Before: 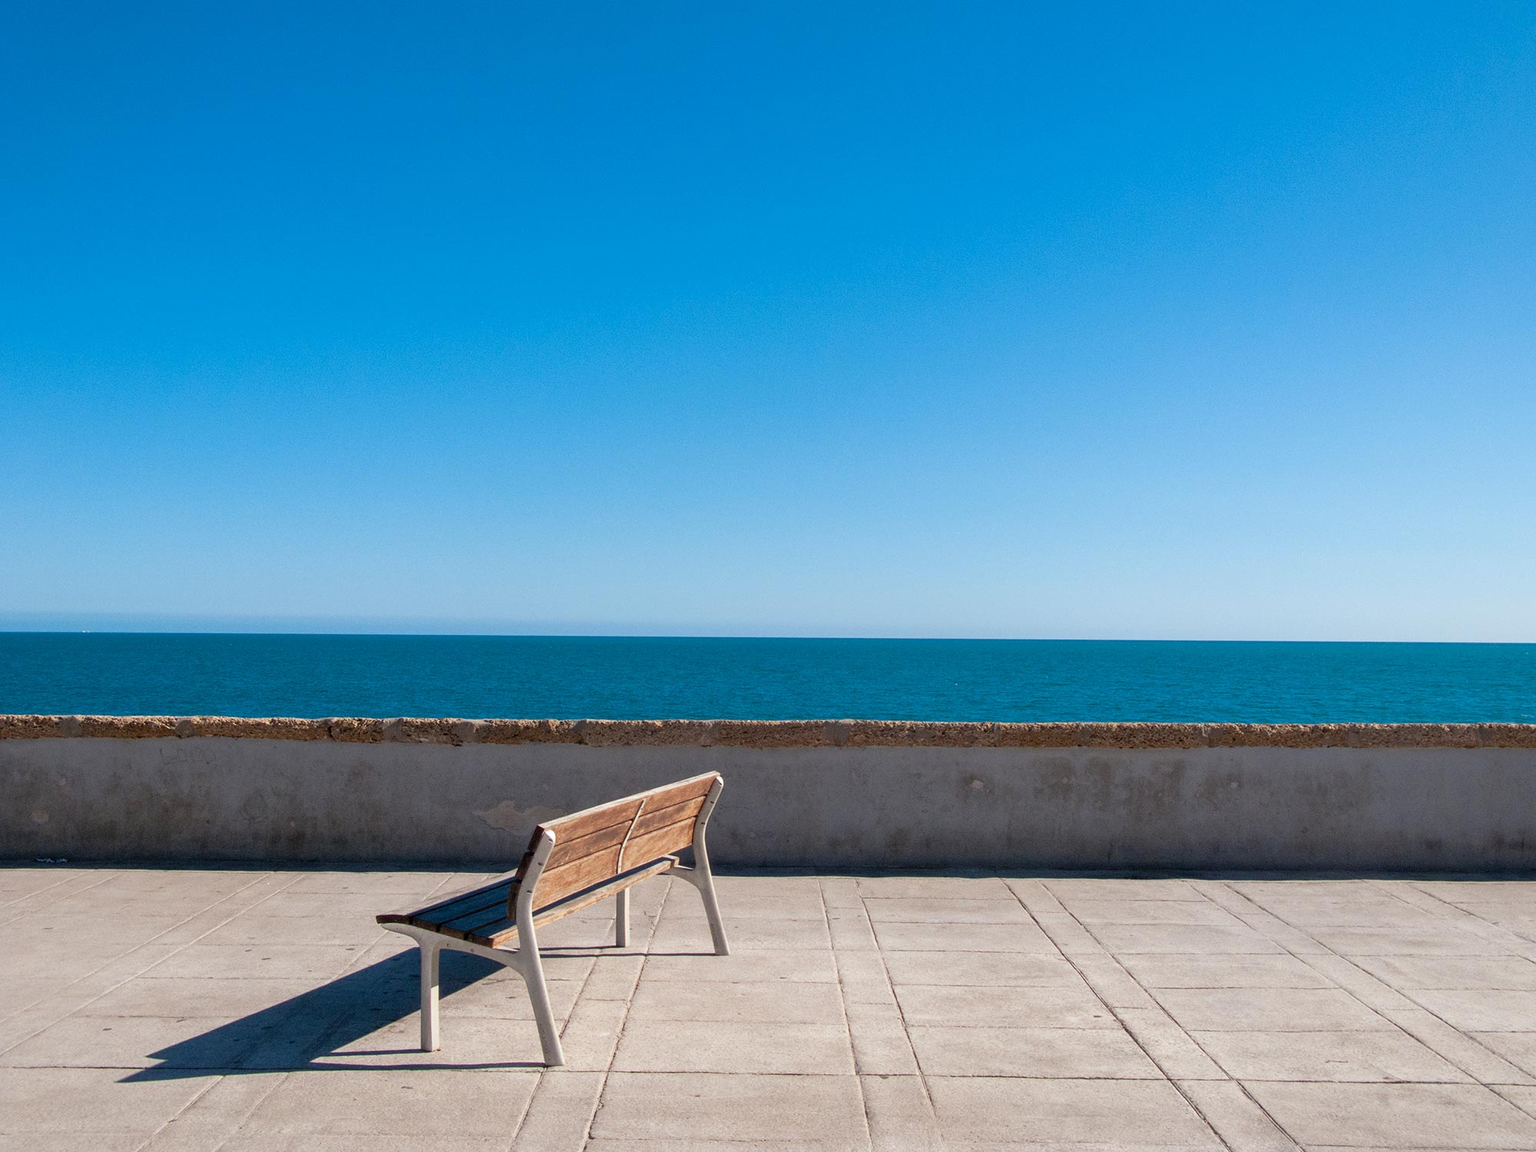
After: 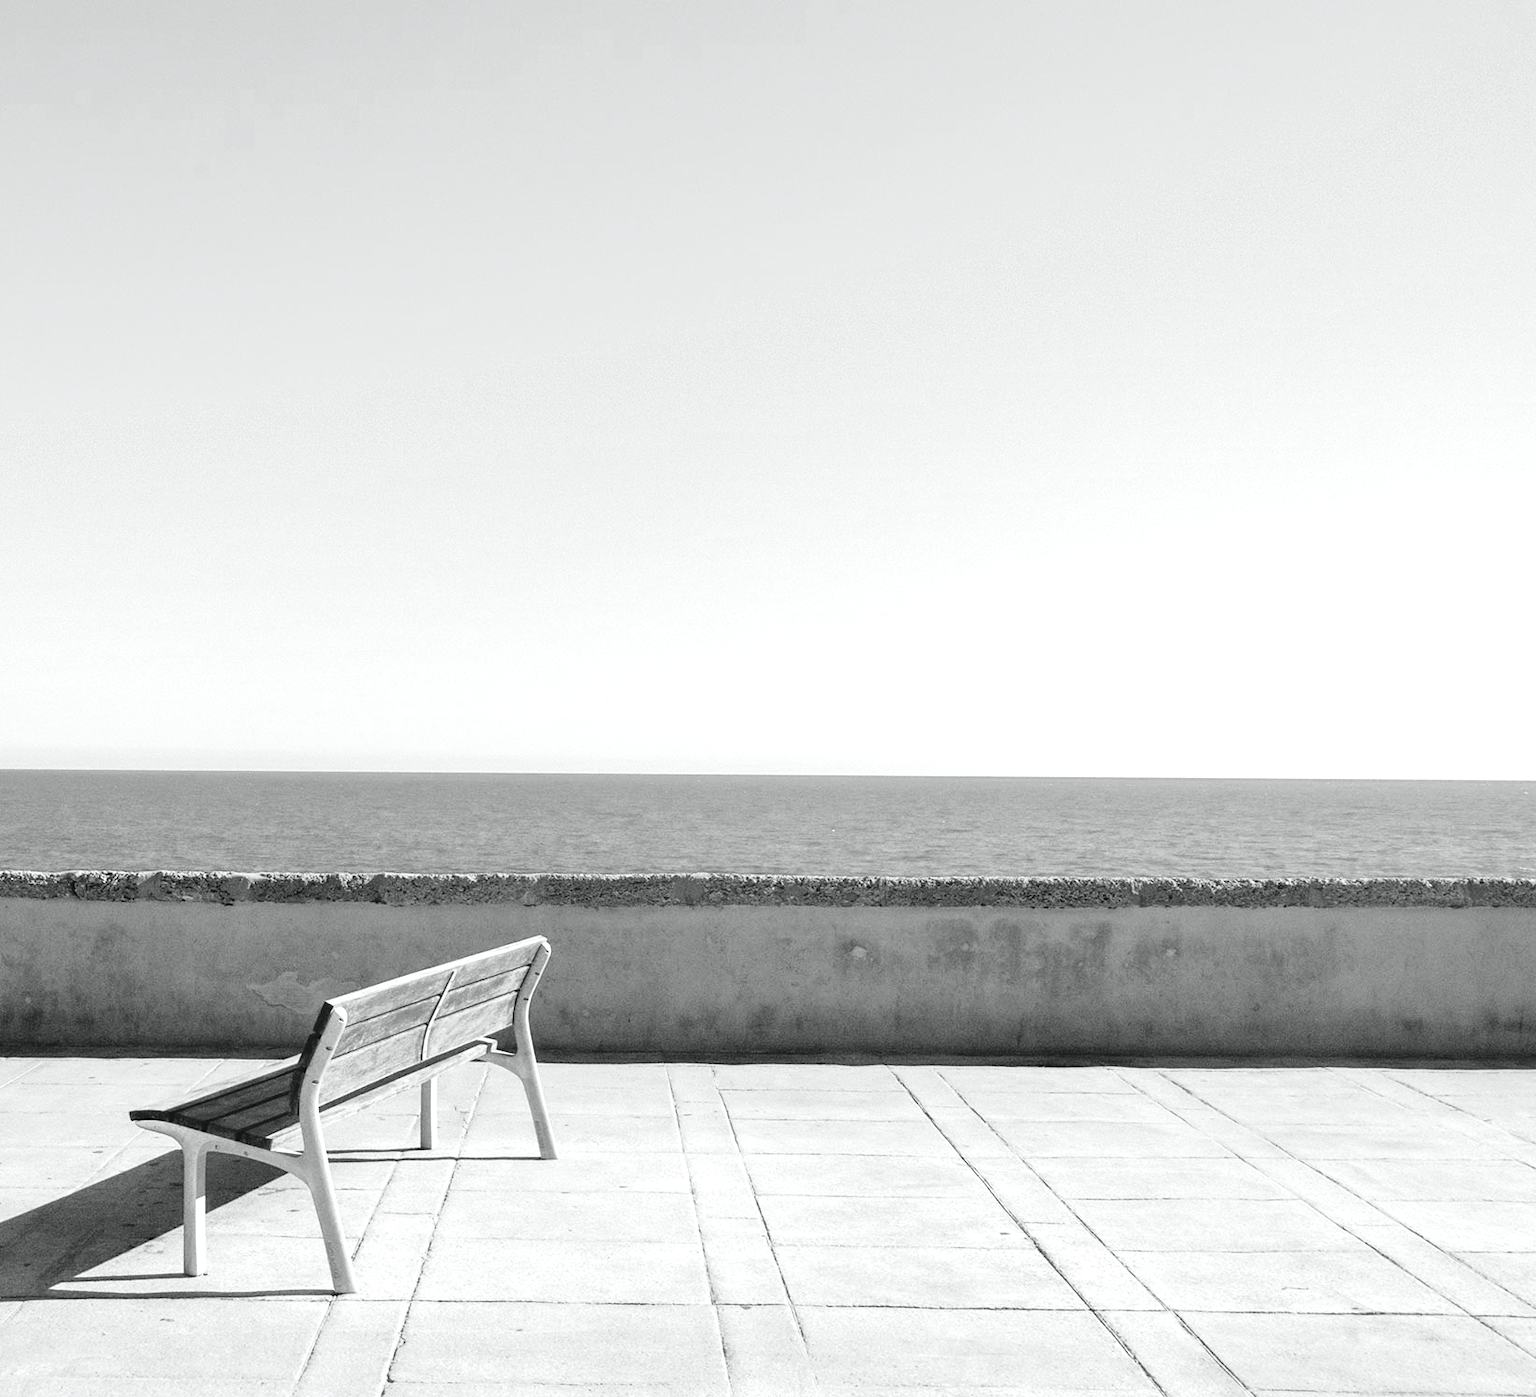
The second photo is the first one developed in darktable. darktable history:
exposure: black level correction -0.002, exposure 1.115 EV, compensate highlight preservation false
crop: left 17.582%, bottom 0.031%
color calibration: output gray [0.253, 0.26, 0.487, 0], gray › normalize channels true, illuminant same as pipeline (D50), adaptation XYZ, x 0.346, y 0.359, gamut compression 0
tone curve: curves: ch0 [(0, 0.056) (0.049, 0.073) (0.155, 0.127) (0.33, 0.331) (0.432, 0.46) (0.601, 0.655) (0.843, 0.876) (1, 0.965)]; ch1 [(0, 0) (0.339, 0.334) (0.445, 0.419) (0.476, 0.454) (0.497, 0.494) (0.53, 0.511) (0.557, 0.549) (0.613, 0.614) (0.728, 0.729) (1, 1)]; ch2 [(0, 0) (0.327, 0.318) (0.417, 0.426) (0.46, 0.453) (0.502, 0.5) (0.526, 0.52) (0.54, 0.543) (0.606, 0.61) (0.74, 0.716) (1, 1)], color space Lab, independent channels, preserve colors none
